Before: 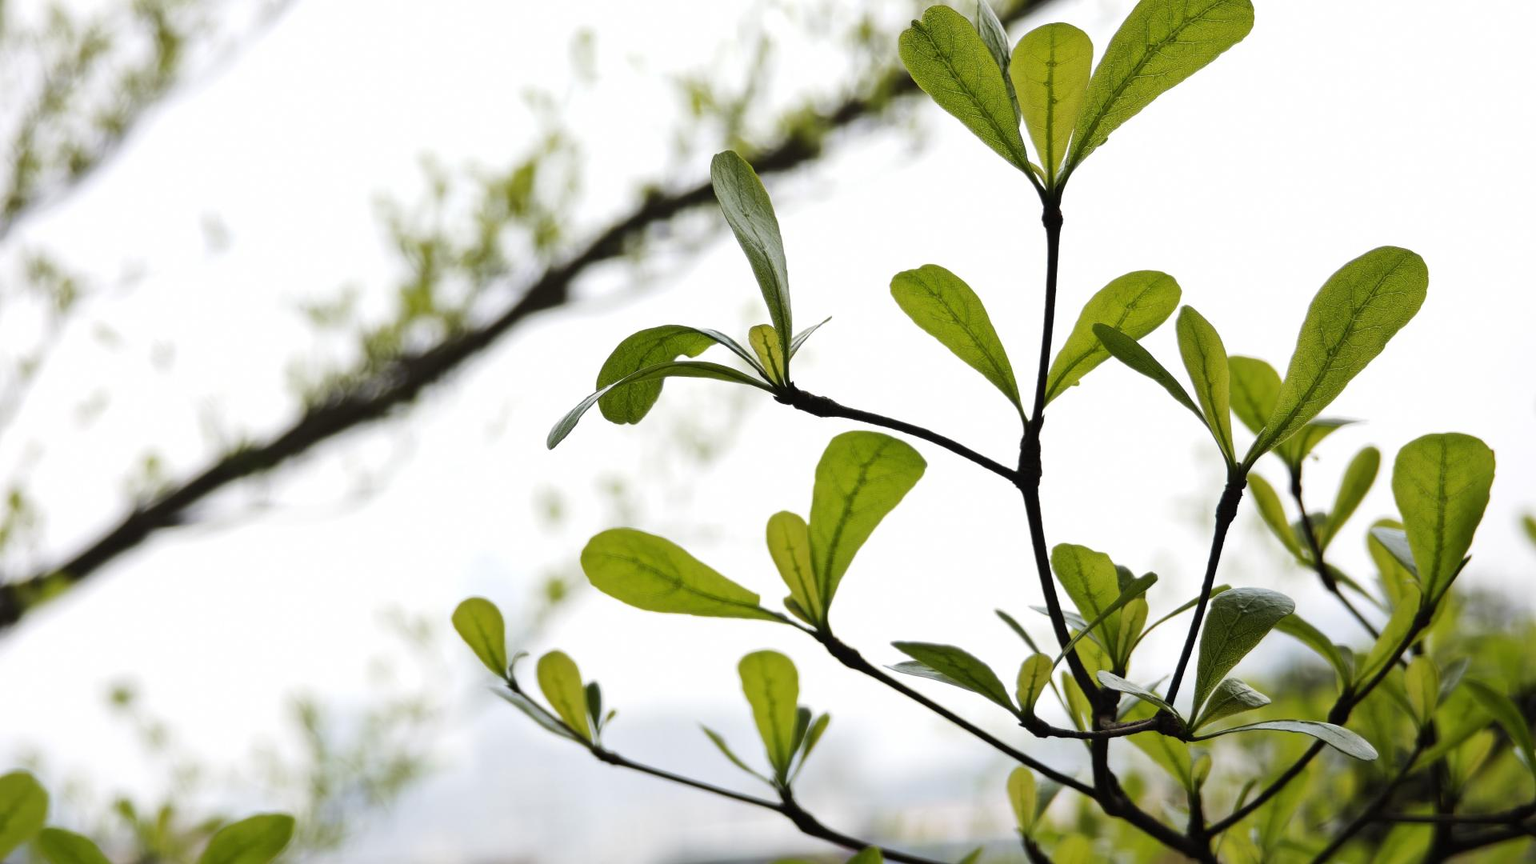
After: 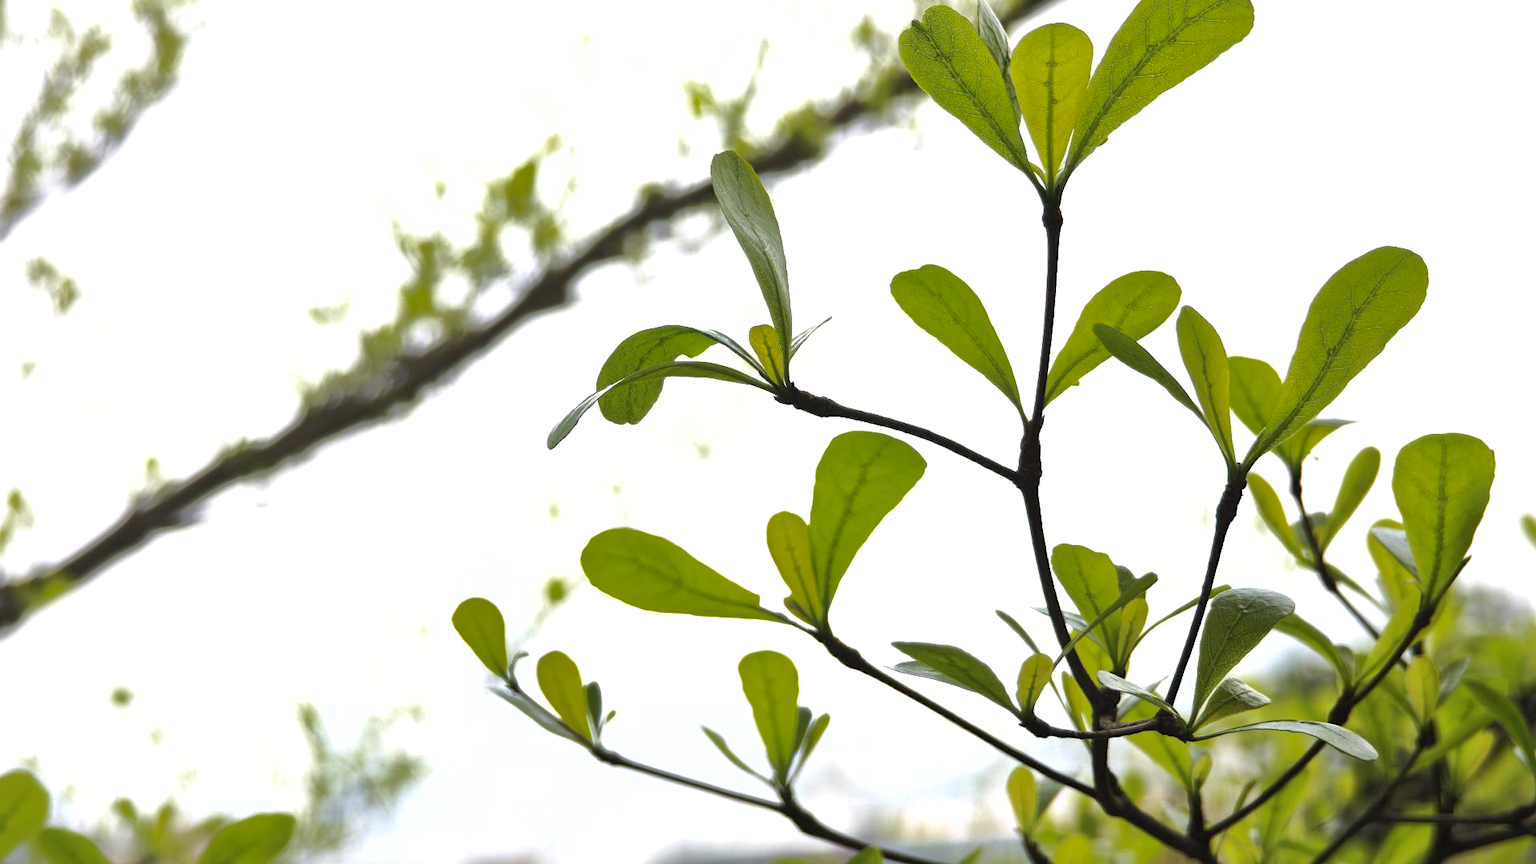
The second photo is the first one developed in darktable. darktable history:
exposure: black level correction 0, exposure 0.6 EV, compensate highlight preservation false
shadows and highlights: on, module defaults
